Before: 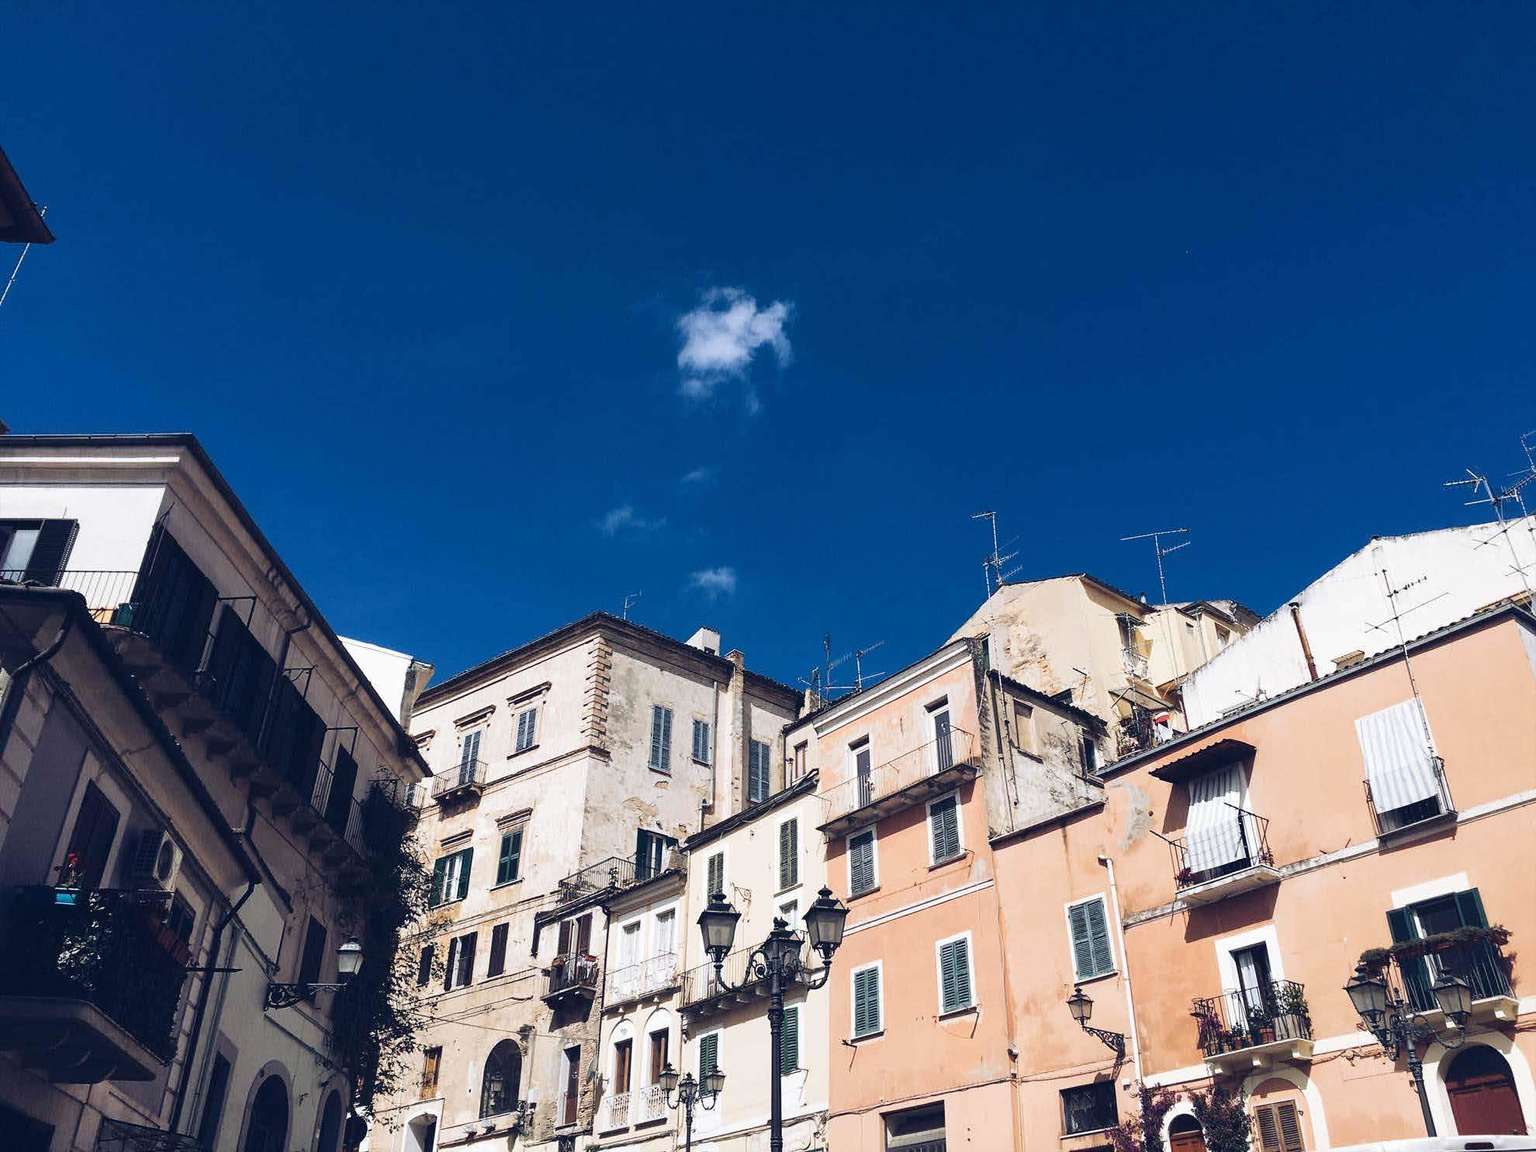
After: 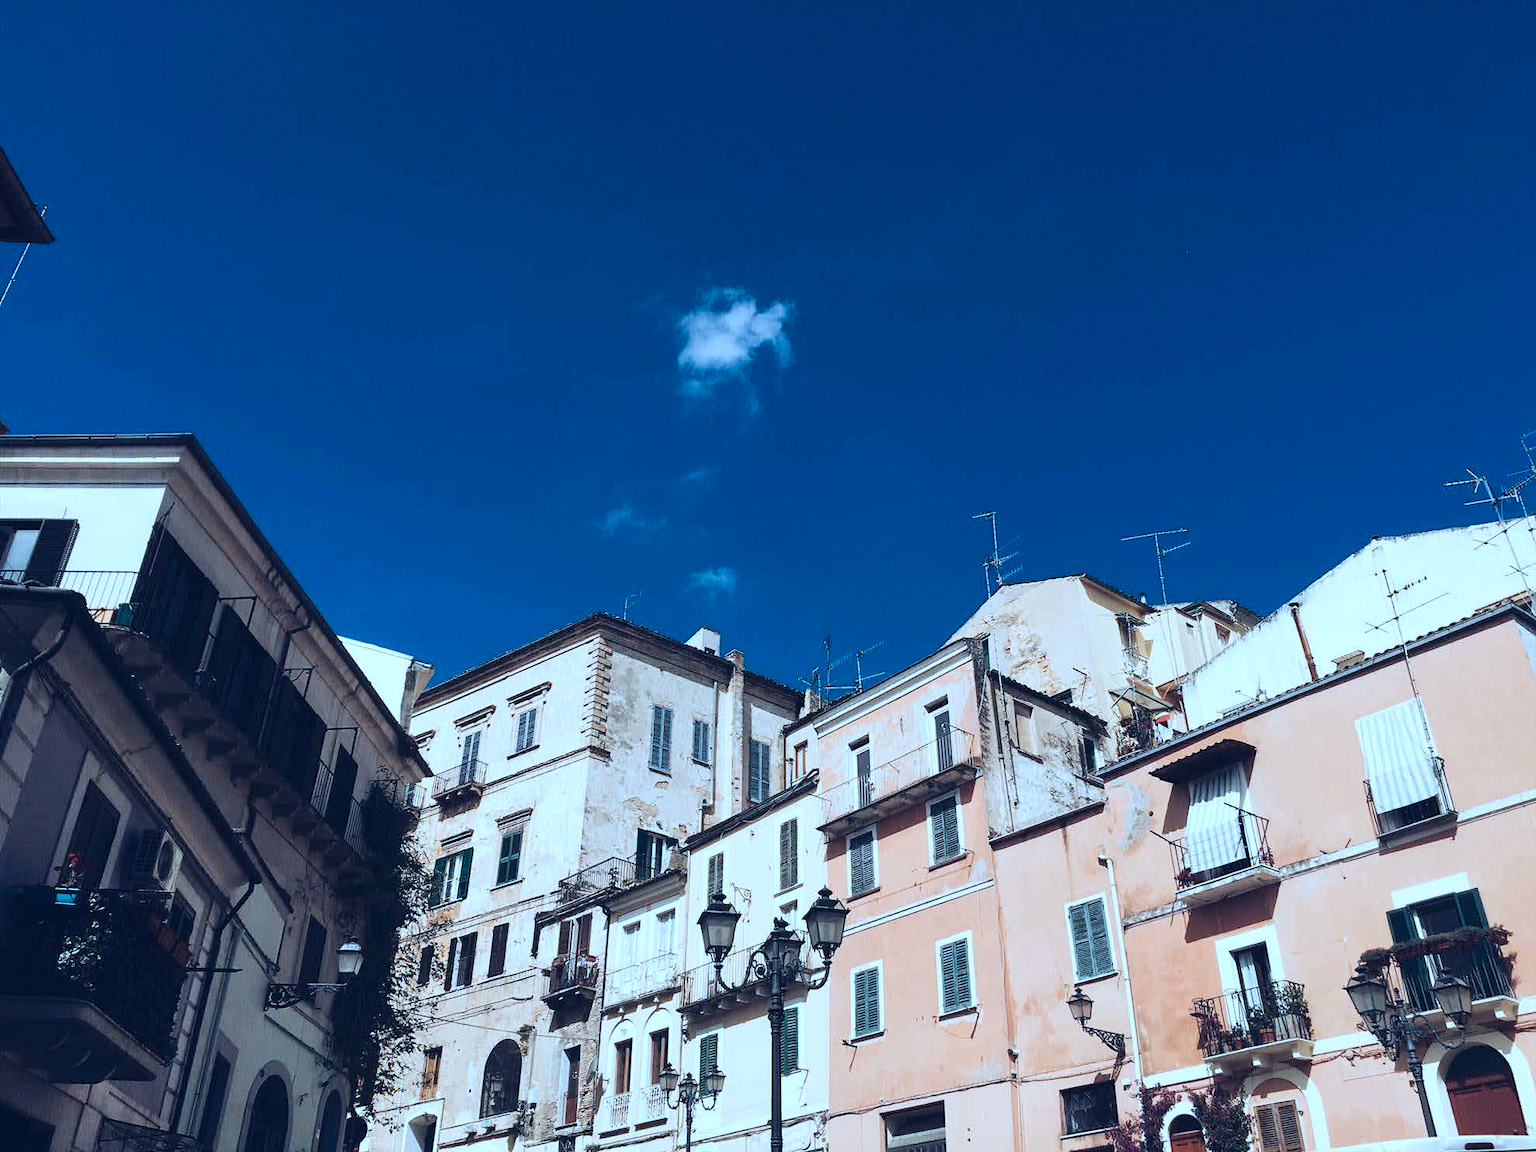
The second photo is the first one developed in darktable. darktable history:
color correction: highlights a* -9.88, highlights b* -22
